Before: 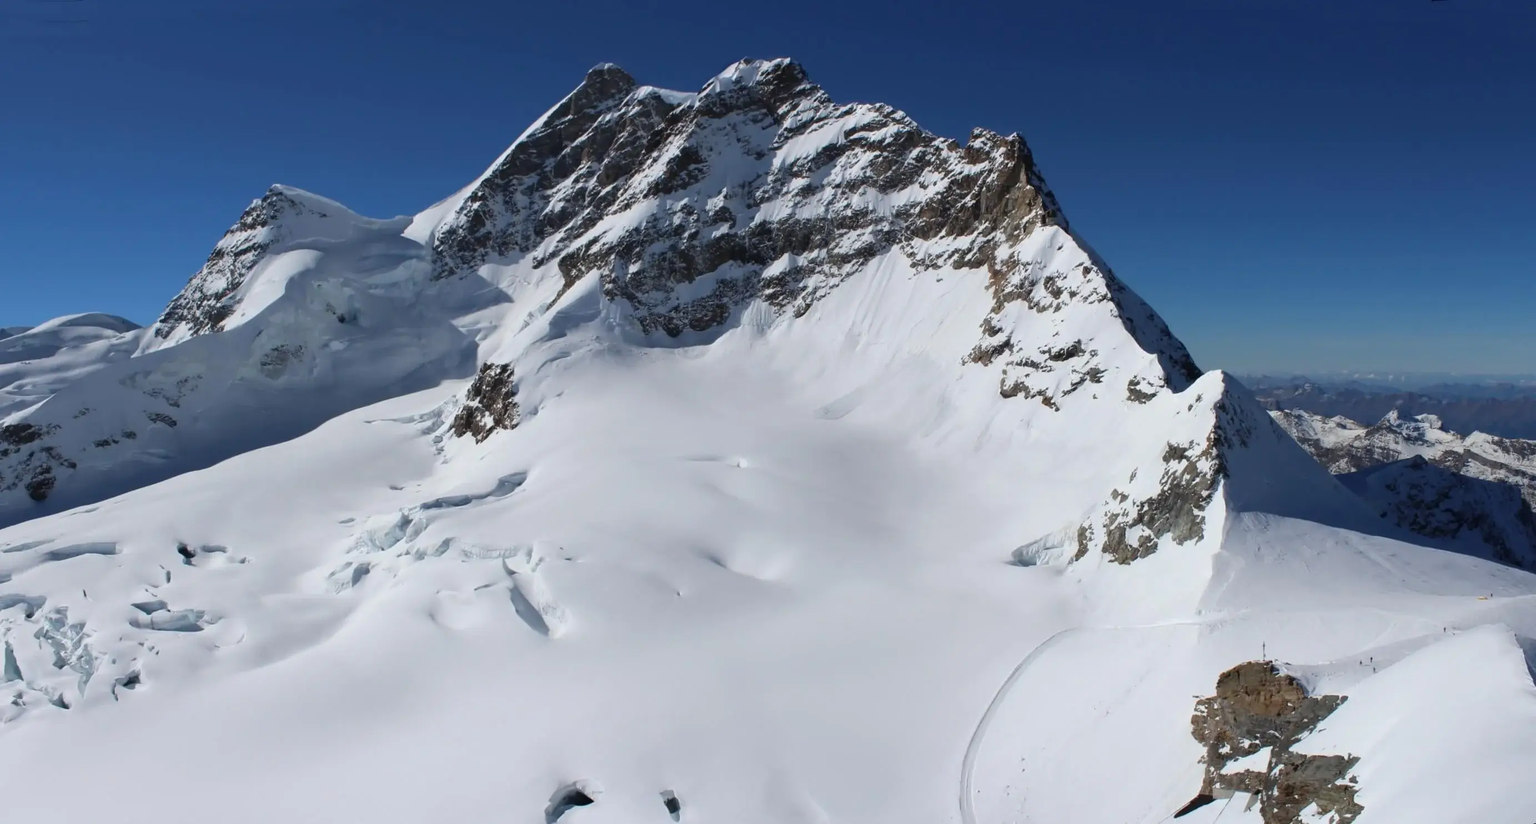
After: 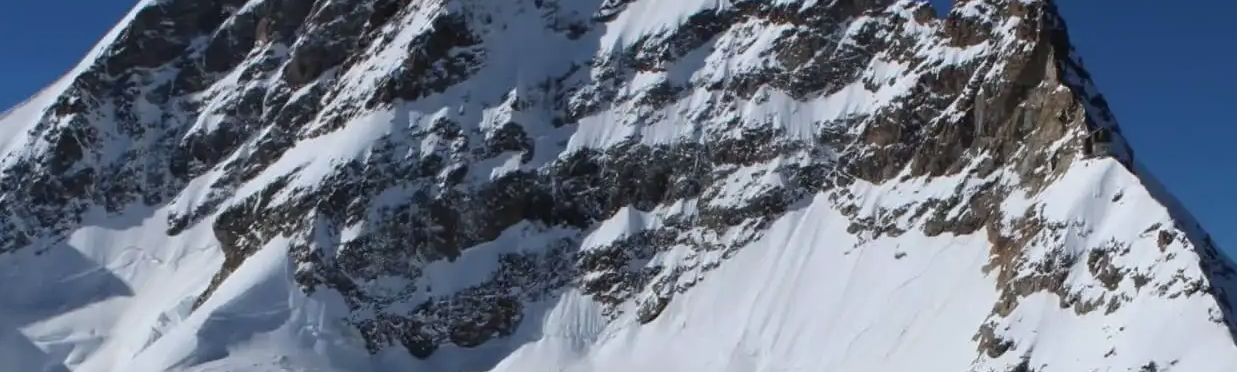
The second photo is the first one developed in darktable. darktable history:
white balance: red 0.988, blue 1.017
crop: left 28.64%, top 16.832%, right 26.637%, bottom 58.055%
